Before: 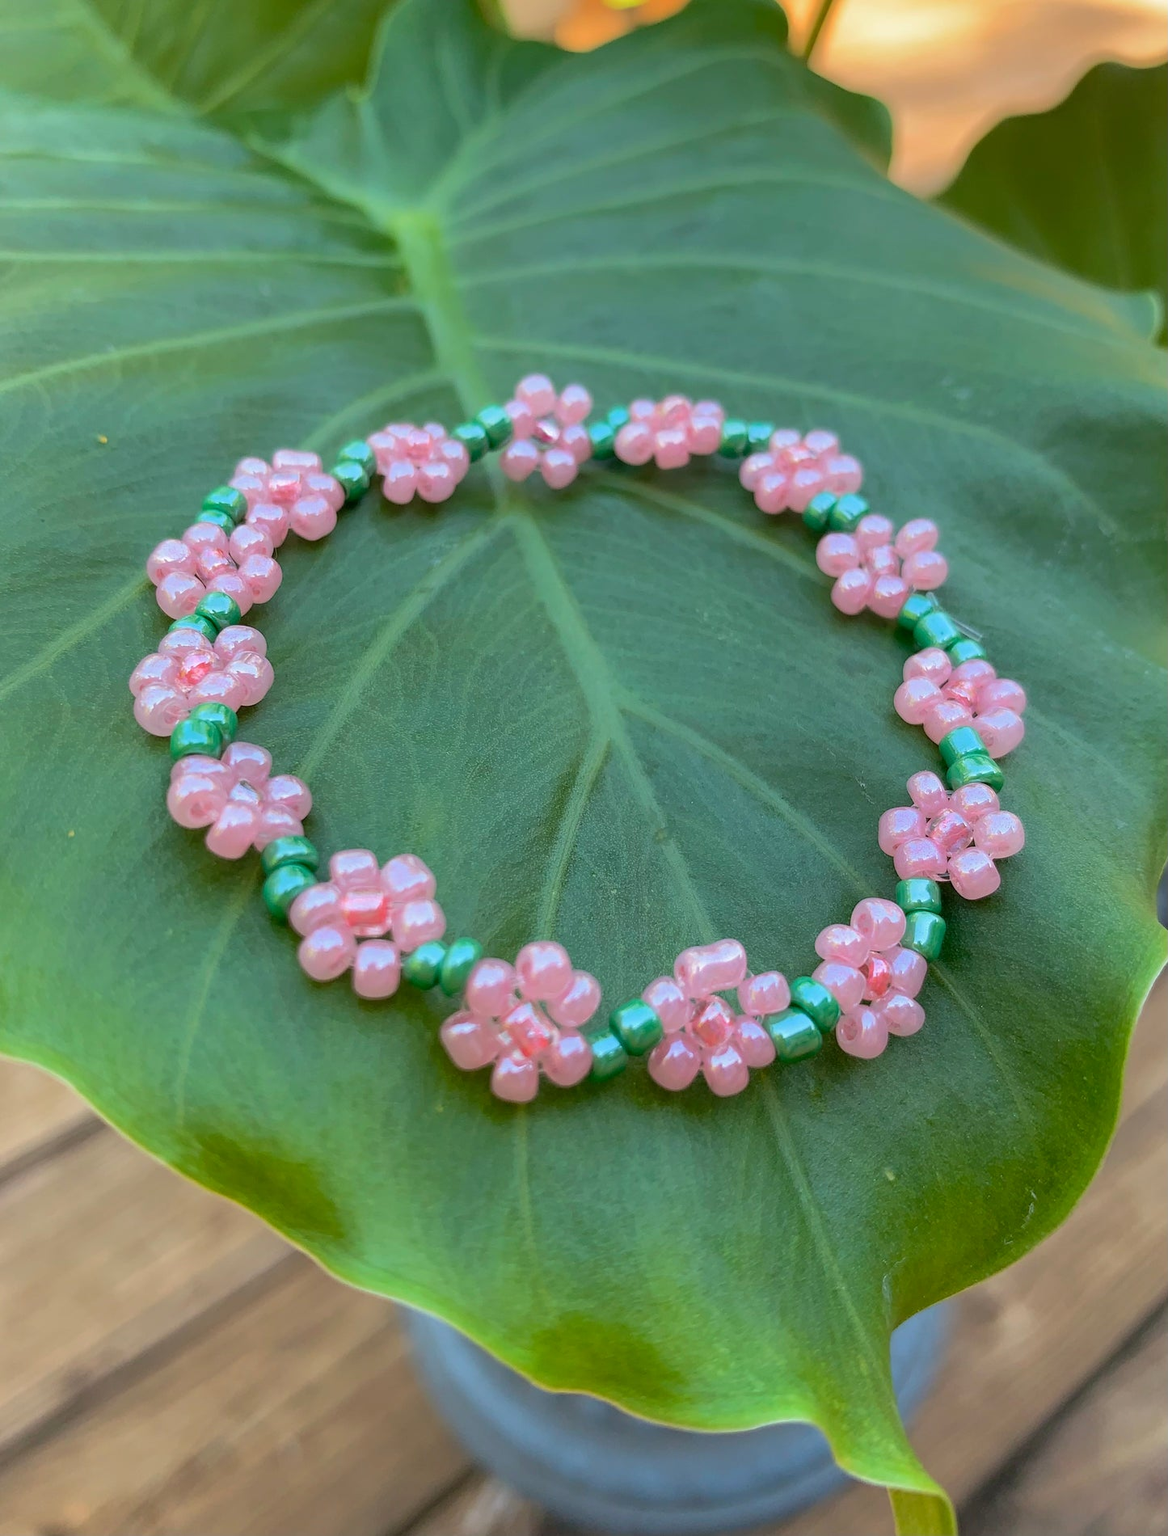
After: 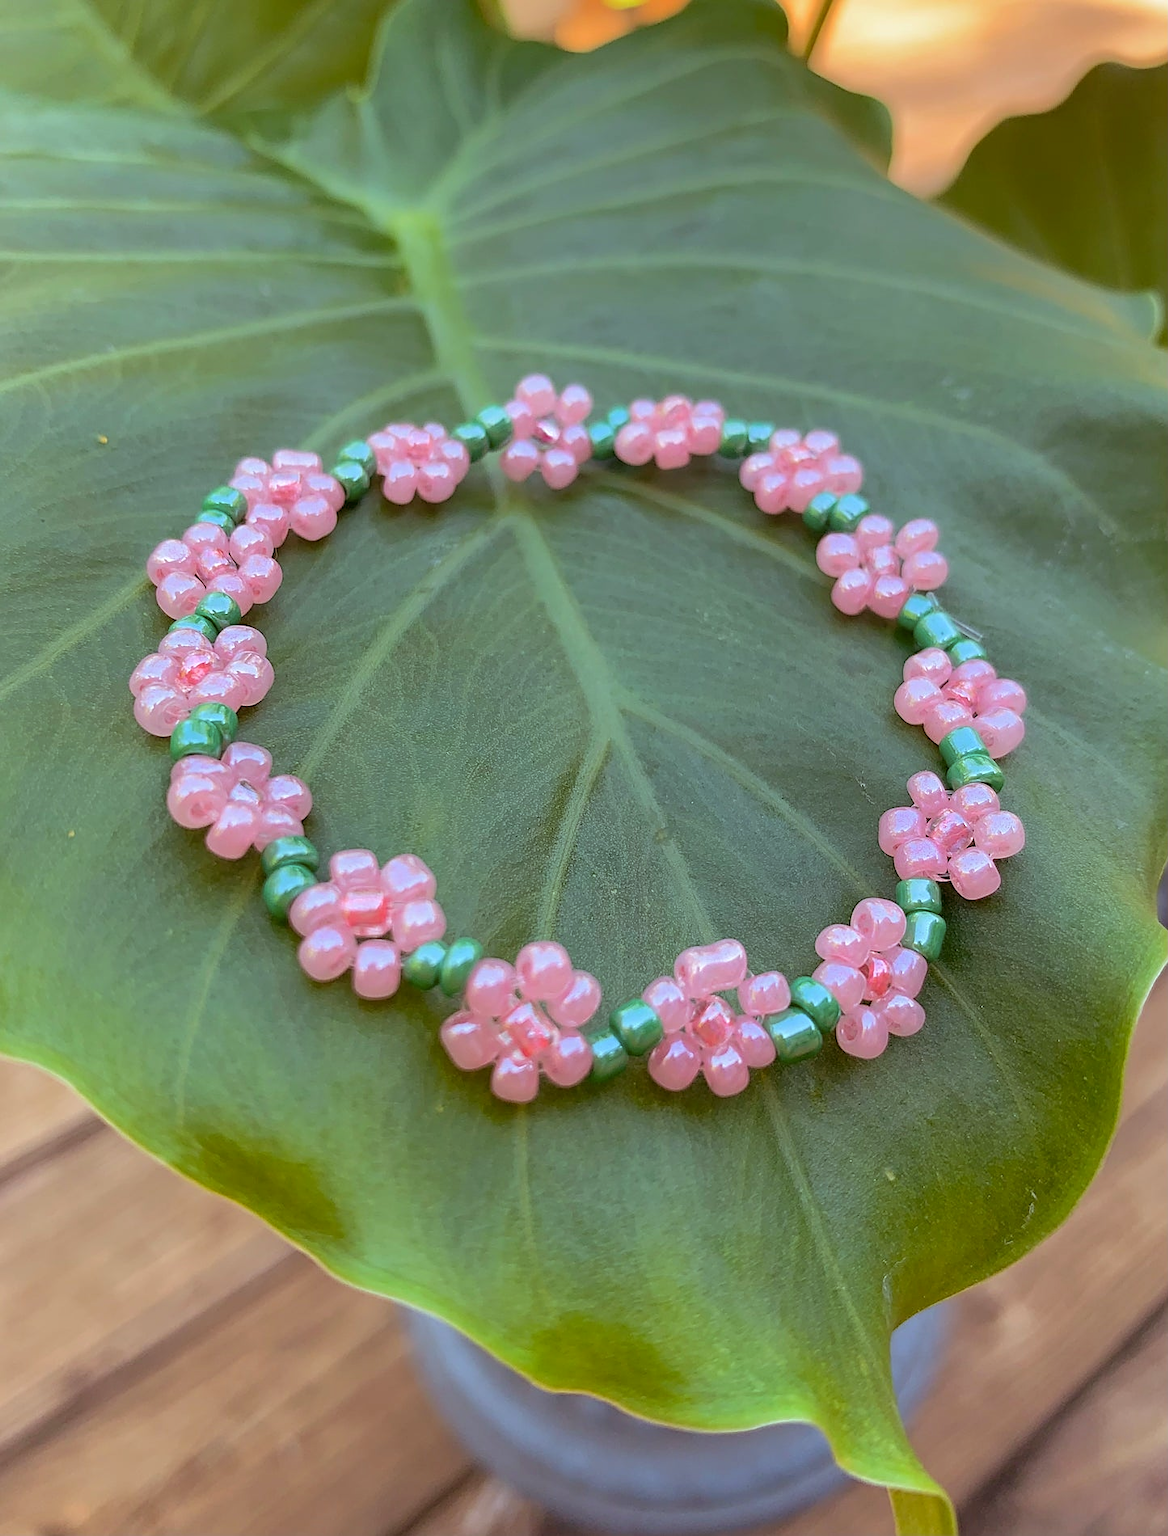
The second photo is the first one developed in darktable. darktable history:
rgb levels: mode RGB, independent channels, levels [[0, 0.474, 1], [0, 0.5, 1], [0, 0.5, 1]]
sharpen: on, module defaults
white balance: red 0.988, blue 1.017
